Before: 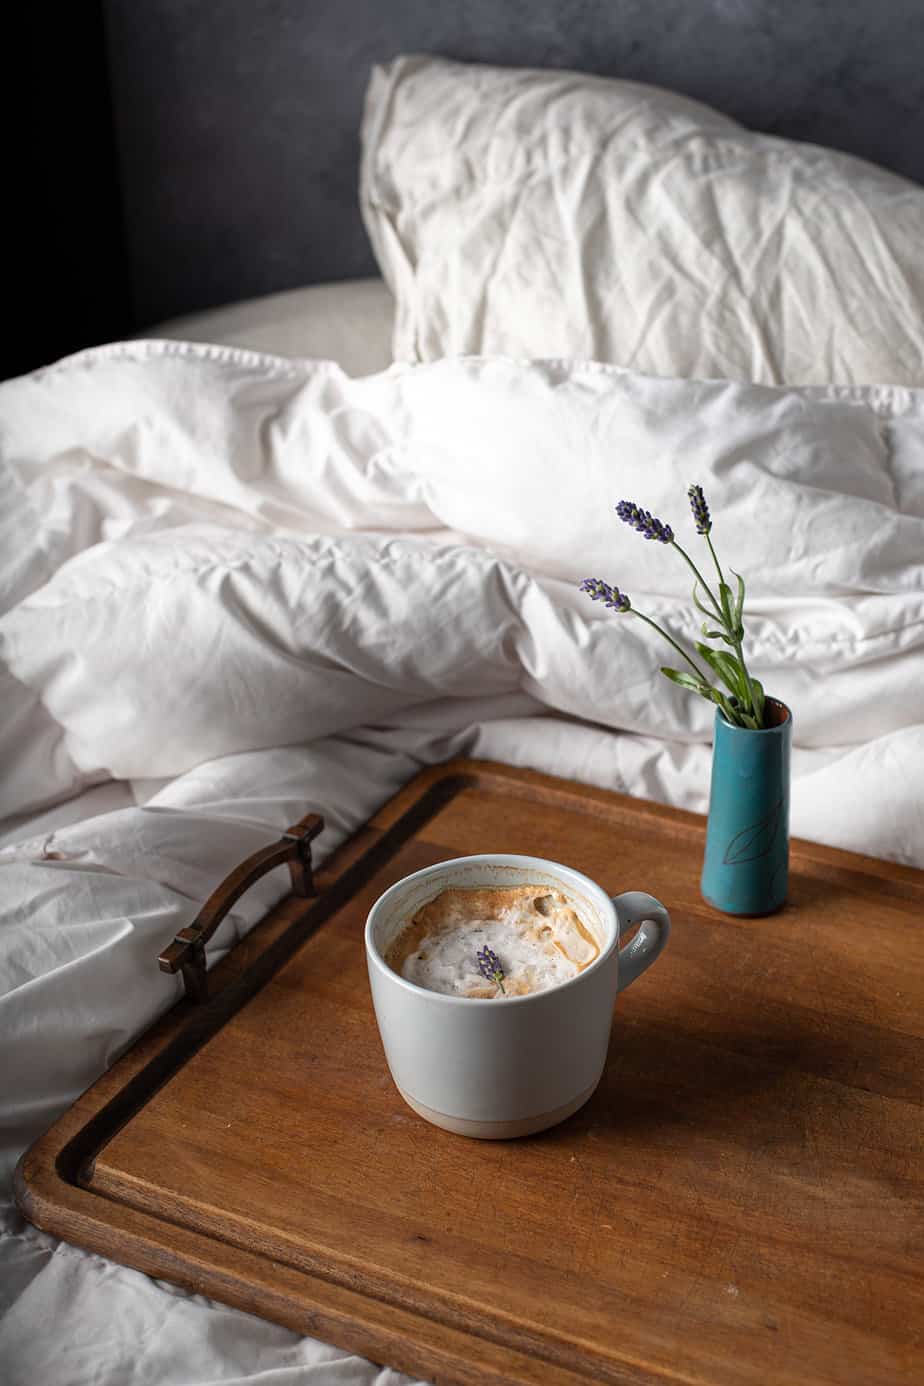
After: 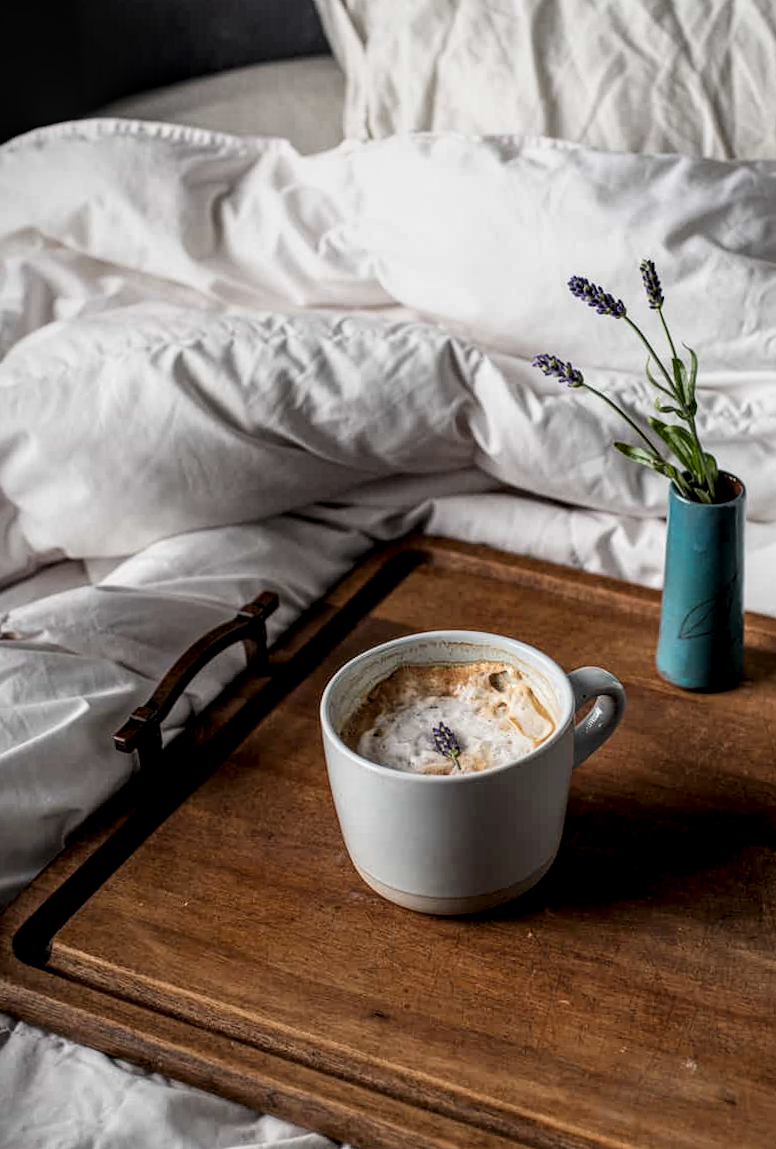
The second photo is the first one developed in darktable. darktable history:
crop and rotate: left 4.842%, top 15.51%, right 10.668%
contrast brightness saturation: saturation -0.05
tone curve: curves: ch0 [(0, 0) (0.004, 0.001) (0.133, 0.112) (0.325, 0.362) (0.832, 0.893) (1, 1)], color space Lab, linked channels, preserve colors none
local contrast: detail 150%
rotate and perspective: rotation -0.45°, automatic cropping original format, crop left 0.008, crop right 0.992, crop top 0.012, crop bottom 0.988
exposure: exposure -0.582 EV, compensate highlight preservation false
